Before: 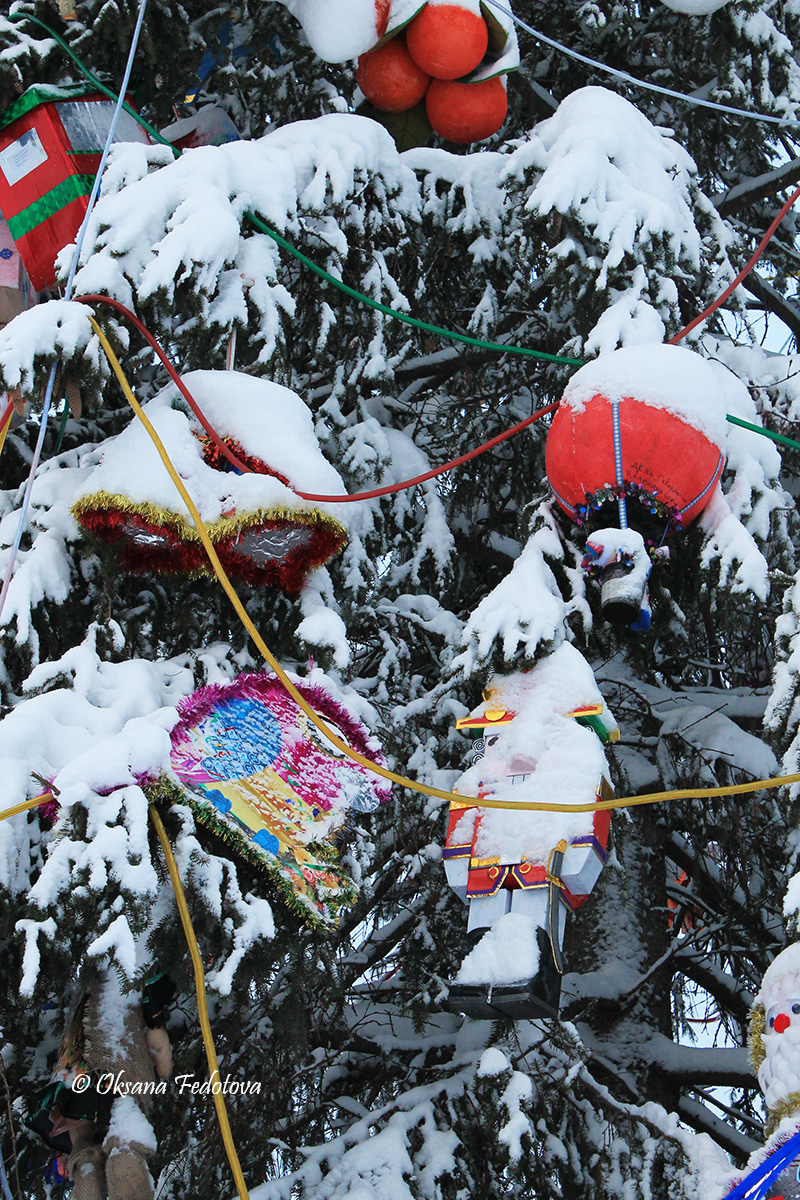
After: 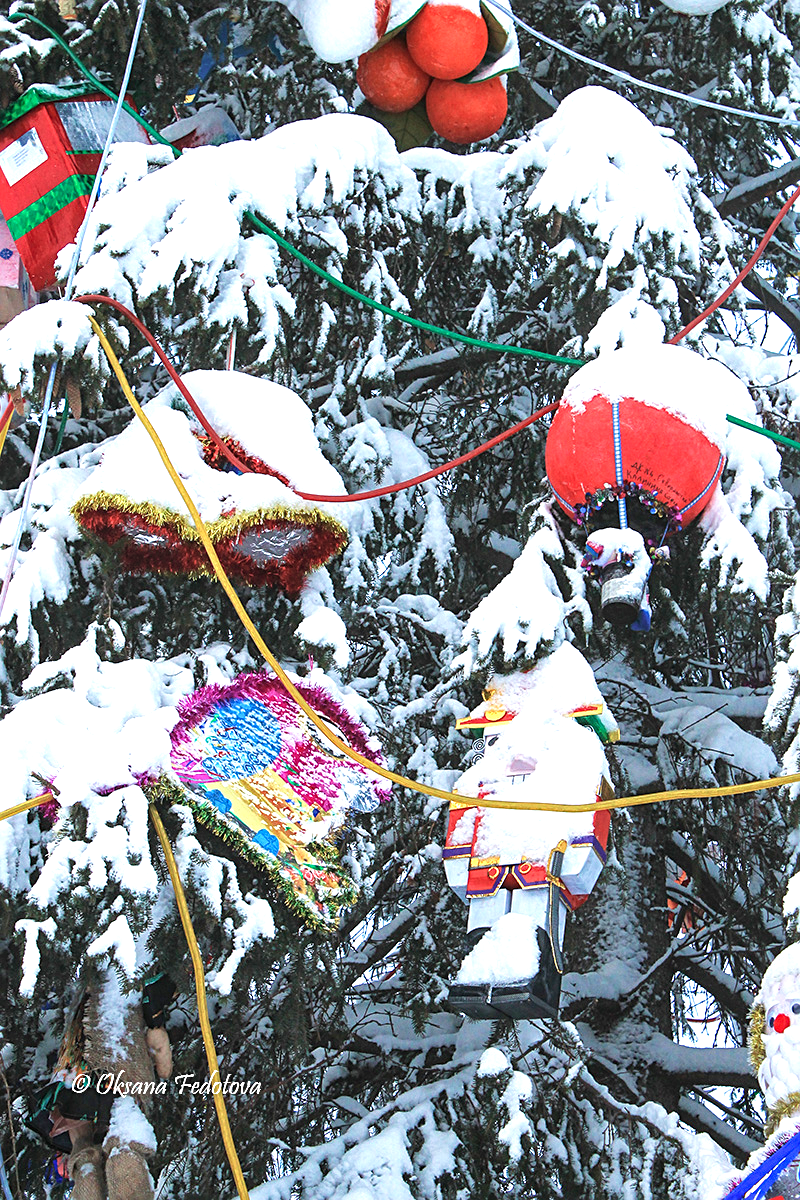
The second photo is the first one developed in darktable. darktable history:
velvia: on, module defaults
sharpen: radius 2.115, amount 0.382, threshold 0.109
exposure: black level correction 0, exposure 0.886 EV, compensate highlight preservation false
local contrast: detail 115%
